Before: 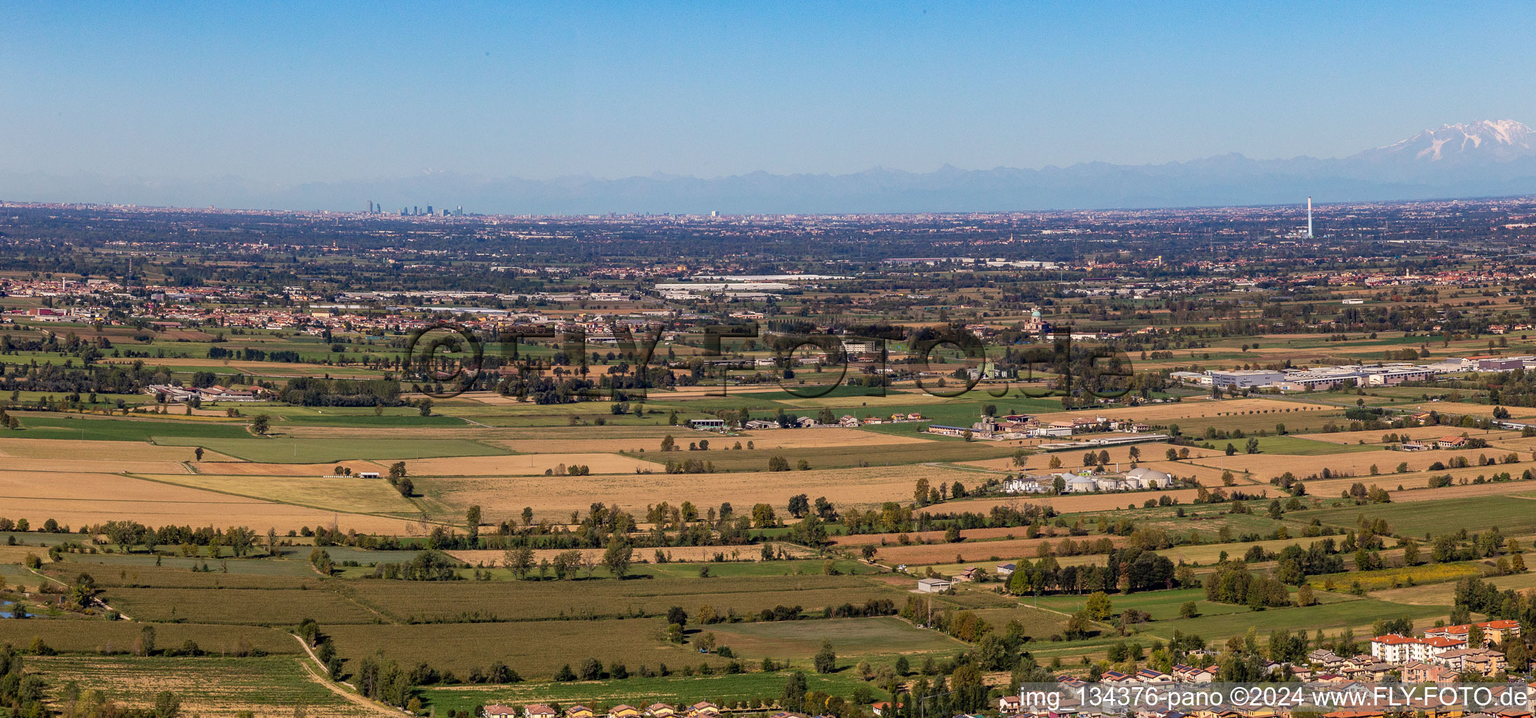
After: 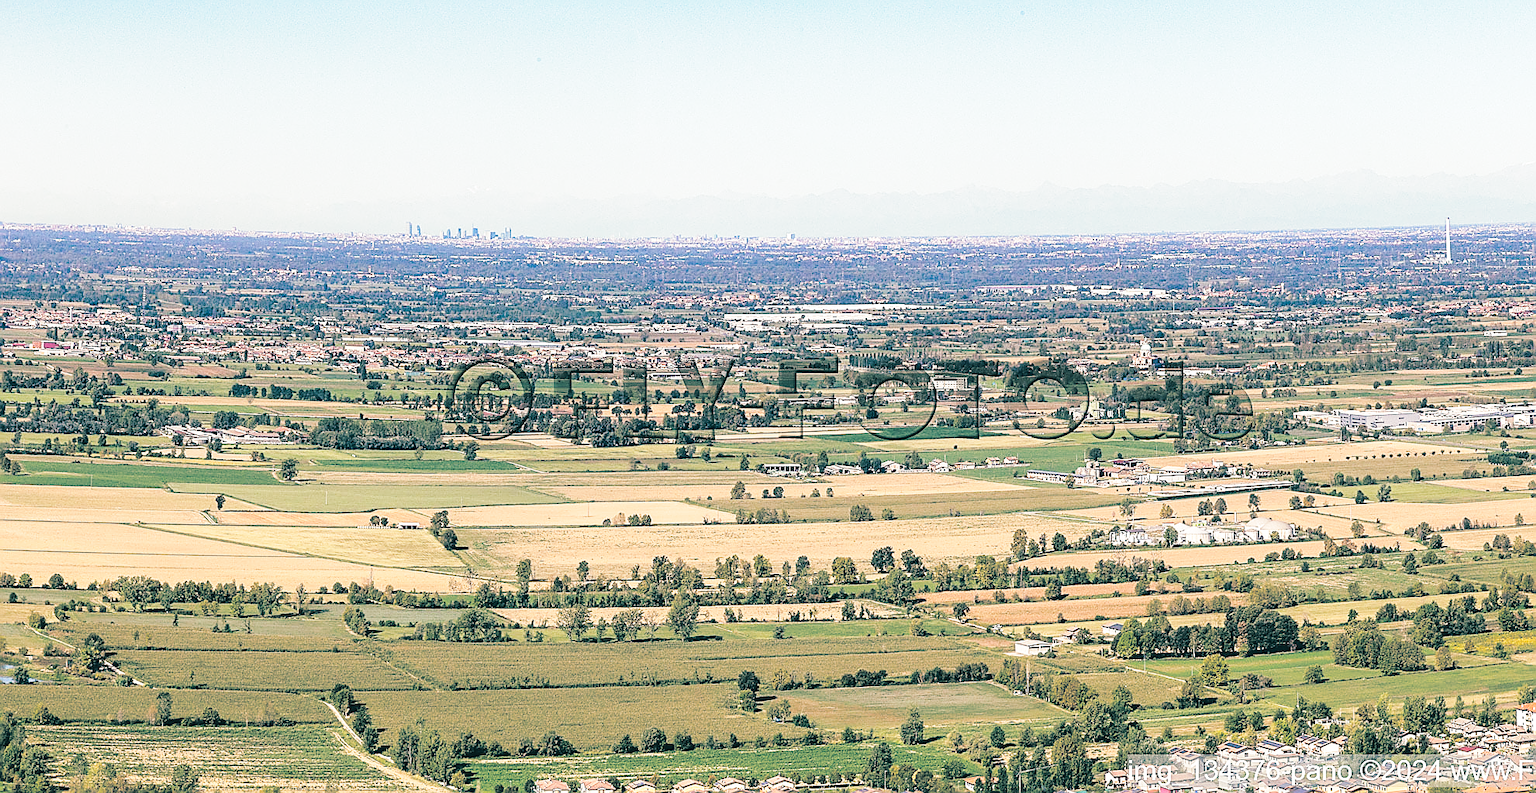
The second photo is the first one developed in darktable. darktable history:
crop: right 9.509%, bottom 0.031%
rotate and perspective: automatic cropping off
base curve: curves: ch0 [(0, 0.007) (0.028, 0.063) (0.121, 0.311) (0.46, 0.743) (0.859, 0.957) (1, 1)], preserve colors none
exposure: black level correction 0, exposure 0.7 EV, compensate exposure bias true, compensate highlight preservation false
sharpen: radius 1.4, amount 1.25, threshold 0.7
split-toning: shadows › hue 186.43°, highlights › hue 49.29°, compress 30.29%
